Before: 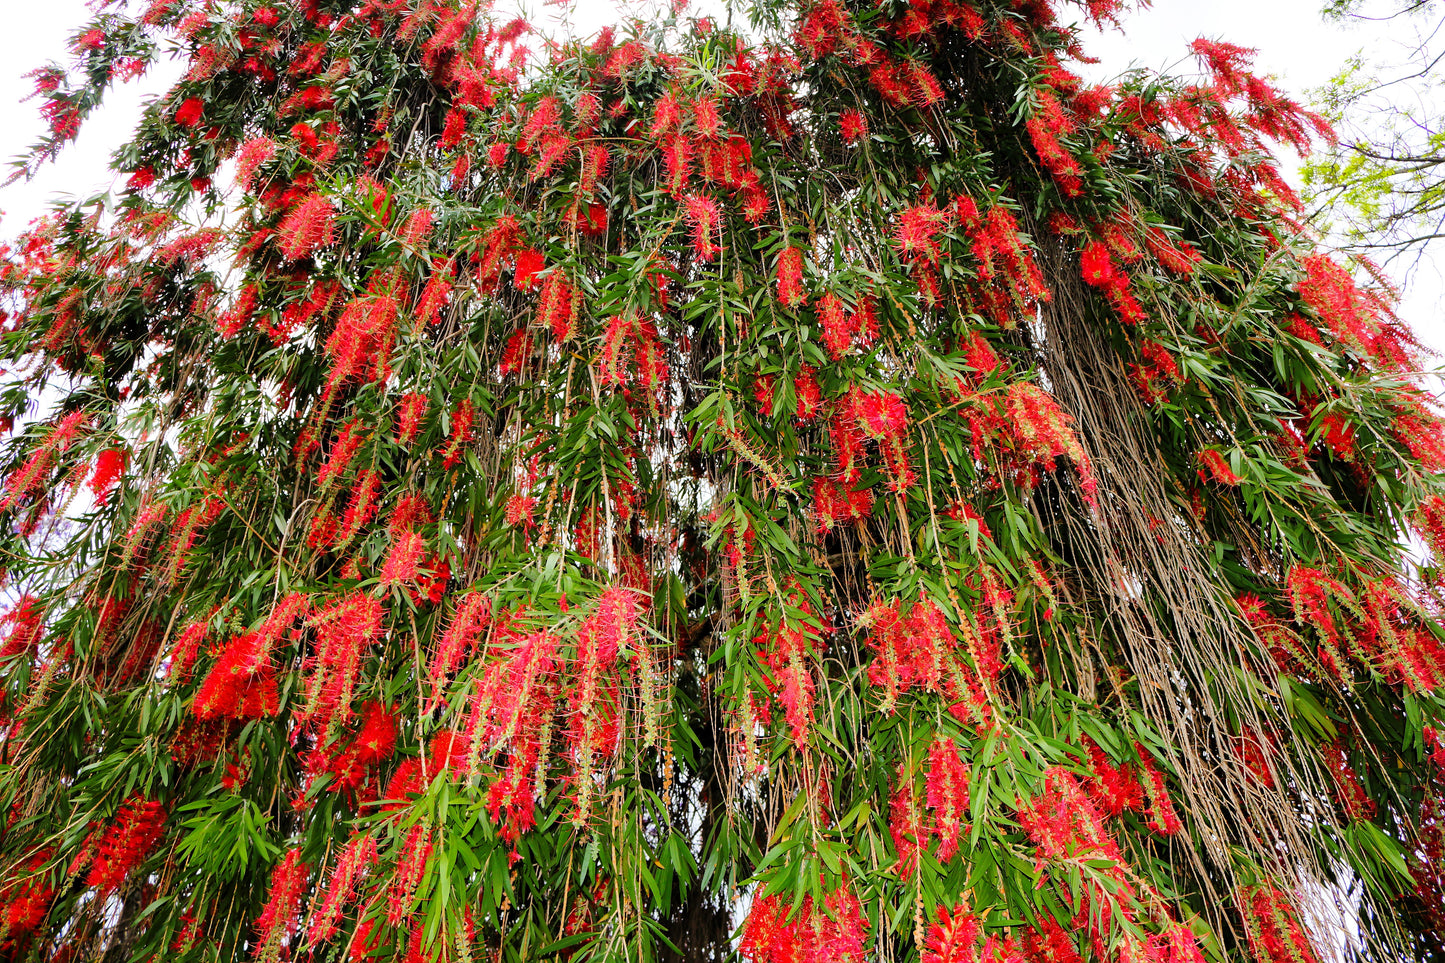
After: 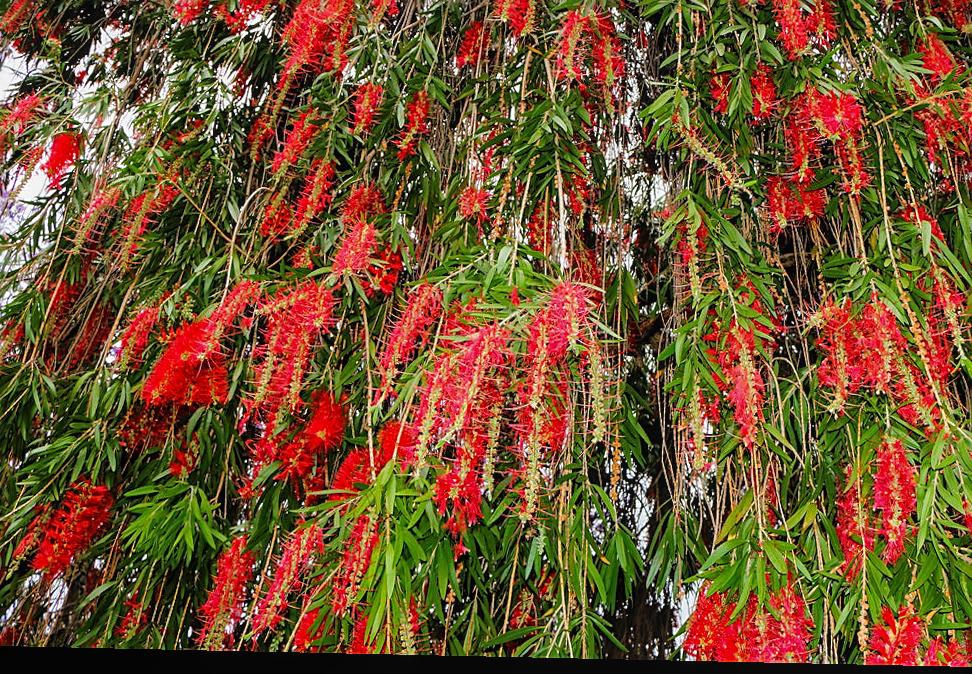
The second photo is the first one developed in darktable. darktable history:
exposure: compensate highlight preservation false
color zones: curves: ch0 [(0.004, 0.305) (0.261, 0.623) (0.389, 0.399) (0.708, 0.571) (0.947, 0.34)]; ch1 [(0.025, 0.645) (0.229, 0.584) (0.326, 0.551) (0.484, 0.262) (0.757, 0.643)], mix -95.62%
base curve: curves: ch0 [(0, 0) (0.303, 0.277) (1, 1)]
crop and rotate: angle -1.23°, left 3.881%, top 32.124%, right 29.767%
local contrast: detail 109%
sharpen: on, module defaults
